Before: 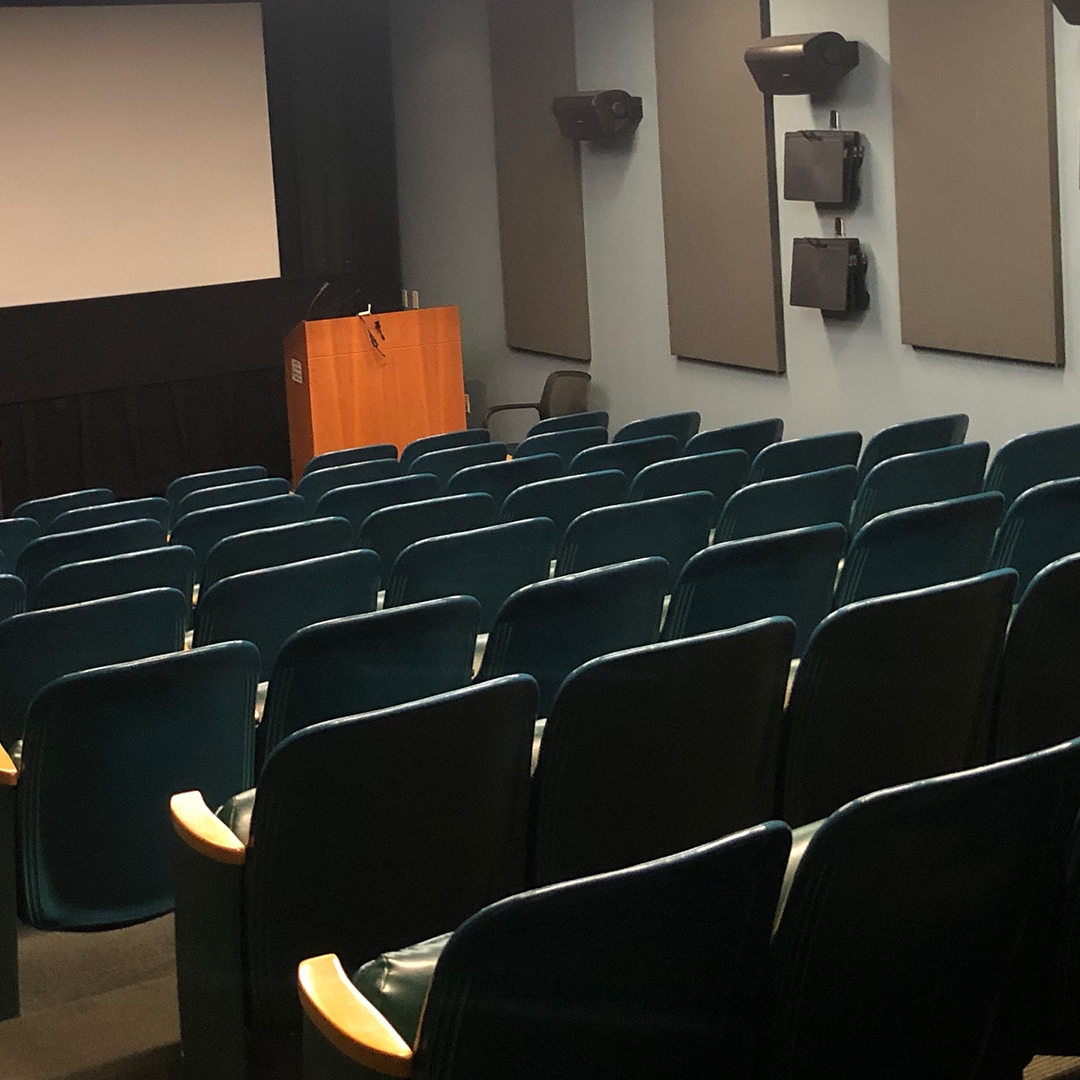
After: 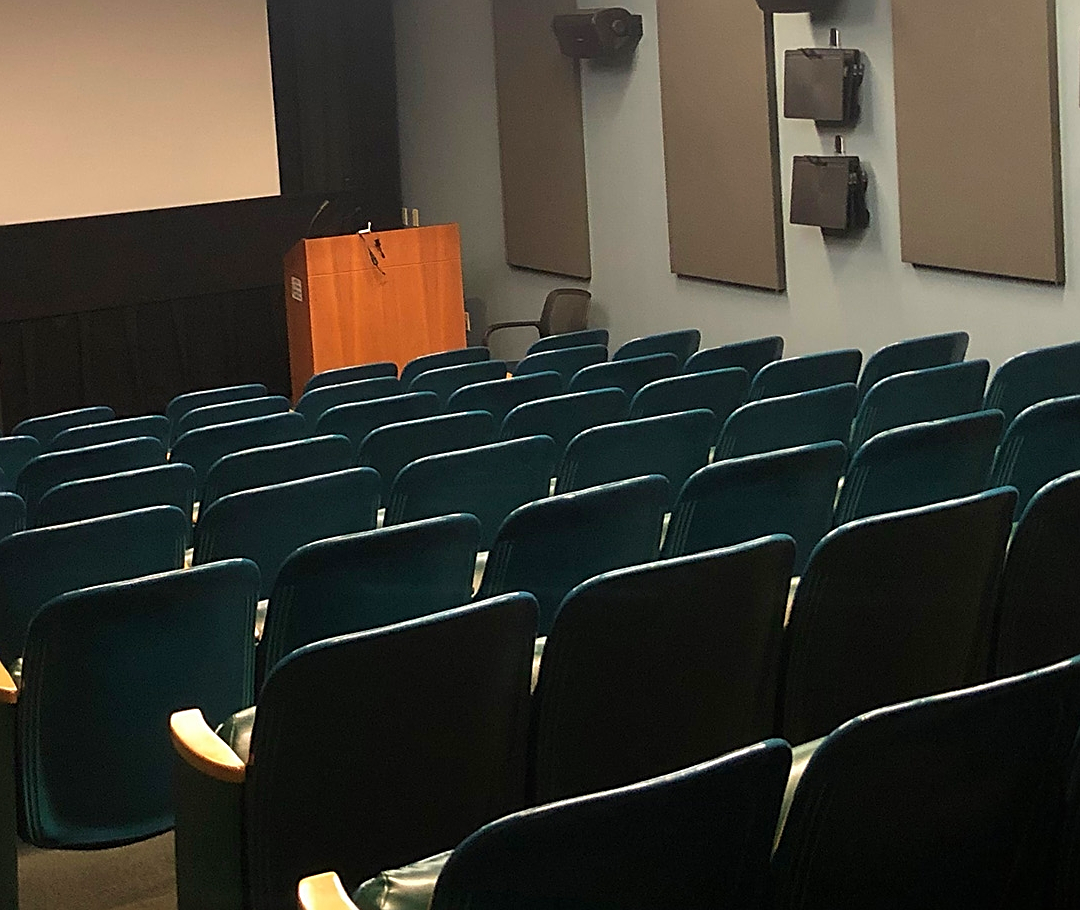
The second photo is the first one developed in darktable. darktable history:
crop: top 7.604%, bottom 8.116%
sharpen: on, module defaults
velvia: on, module defaults
